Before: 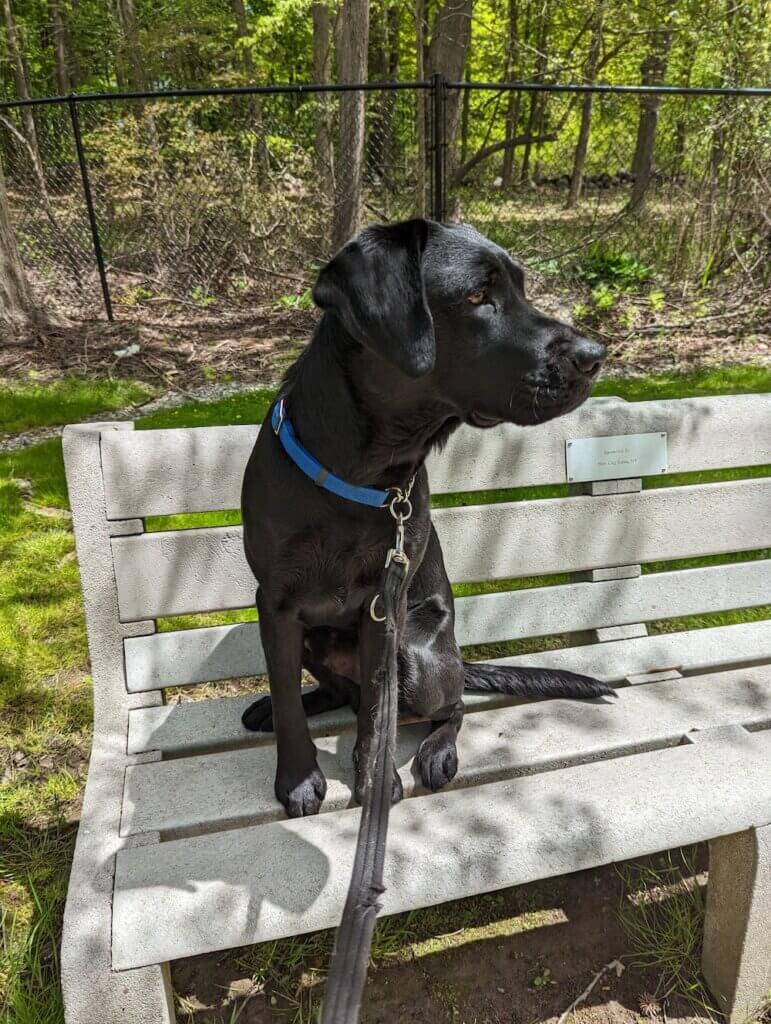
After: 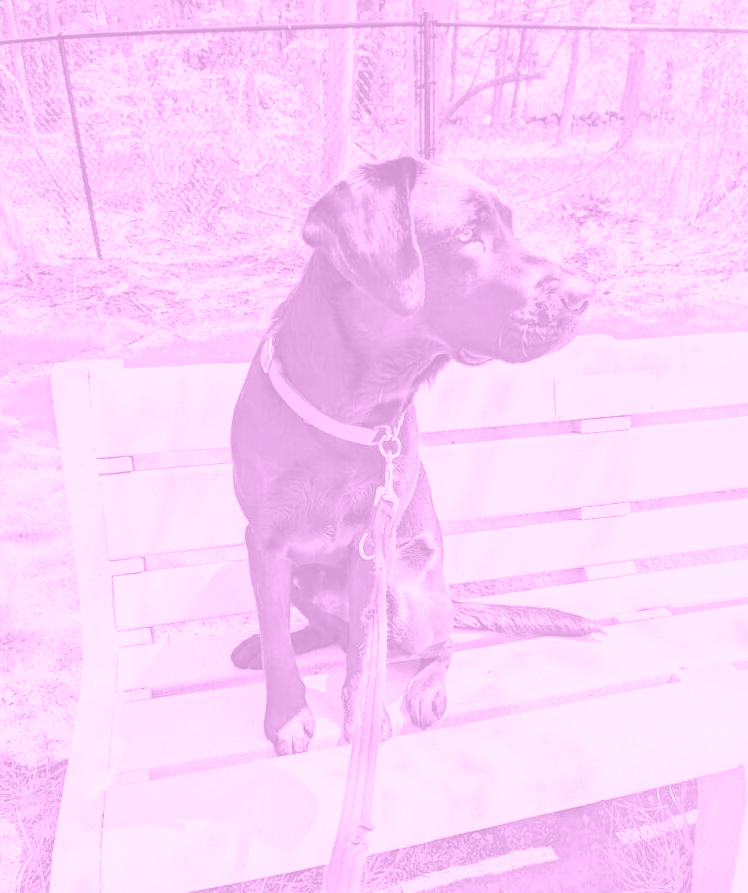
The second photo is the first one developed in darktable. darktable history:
crop: left 1.507%, top 6.147%, right 1.379%, bottom 6.637%
base curve: curves: ch0 [(0, 0.007) (0.028, 0.063) (0.121, 0.311) (0.46, 0.743) (0.859, 0.957) (1, 1)], preserve colors none
white balance: red 1.029, blue 0.92
exposure: black level correction 0, exposure 1.2 EV, compensate highlight preservation false
color calibration: illuminant same as pipeline (D50), adaptation none (bypass)
vibrance: vibrance 50%
colorize: hue 331.2°, saturation 69%, source mix 30.28%, lightness 69.02%, version 1
